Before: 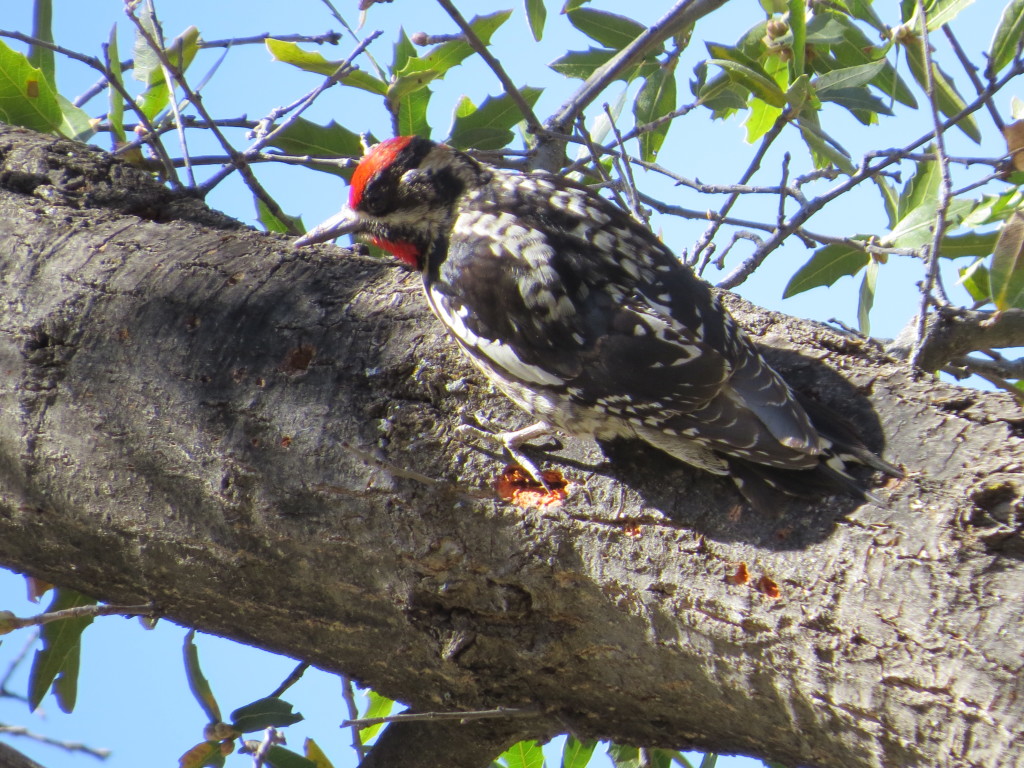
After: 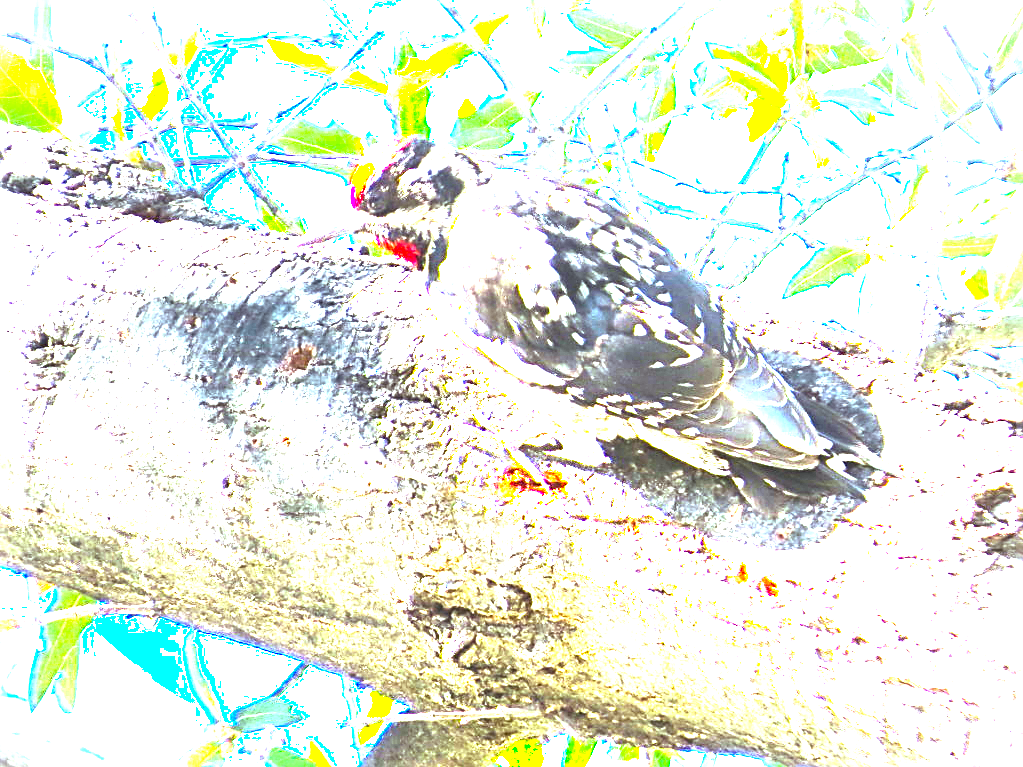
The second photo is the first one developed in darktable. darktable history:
sharpen: radius 2.588, amount 0.689
exposure: black level correction 0, exposure 1.964 EV, compensate highlight preservation false
crop: left 0.06%
color balance rgb: shadows lift › hue 84.76°, highlights gain › chroma 4.09%, highlights gain › hue 202.43°, perceptual saturation grading › global saturation 39.58%, perceptual saturation grading › highlights -25.062%, perceptual saturation grading › mid-tones 34.841%, perceptual saturation grading › shadows 34.859%, perceptual brilliance grading › global brilliance 34.394%, perceptual brilliance grading › highlights 50.335%, perceptual brilliance grading › mid-tones 59.935%, perceptual brilliance grading › shadows 34.886%, global vibrance 8.486%
vignetting: fall-off start 89.29%, fall-off radius 43.85%, brightness -0.401, saturation -0.309, center (-0.123, -0.009), width/height ratio 1.165
